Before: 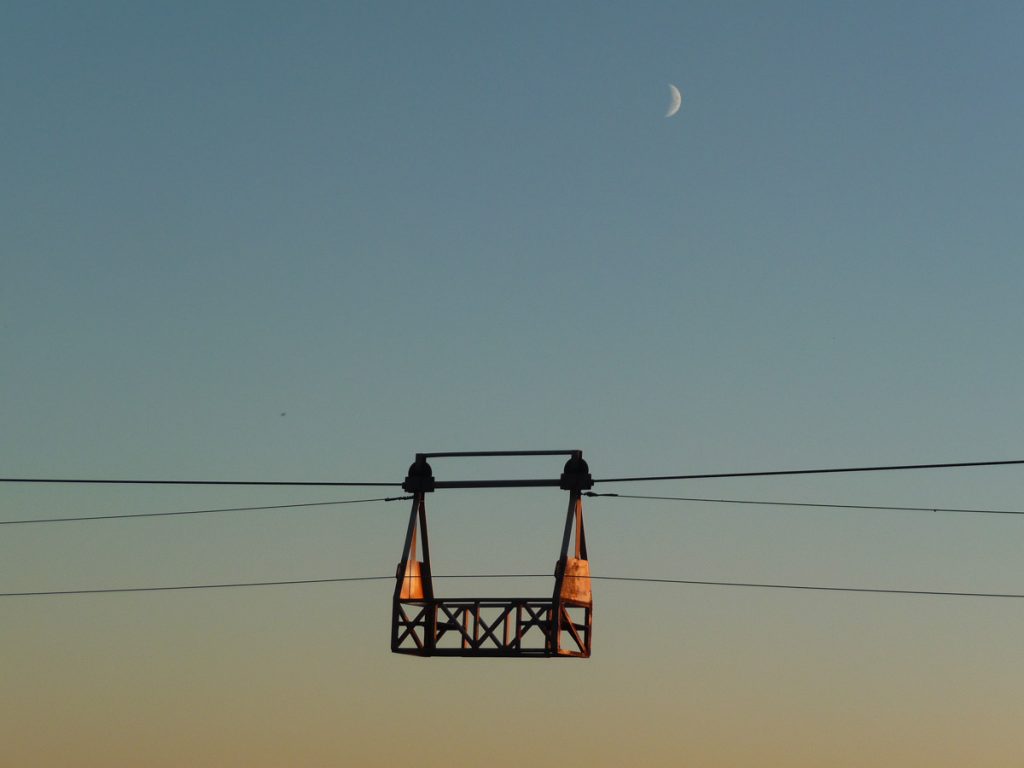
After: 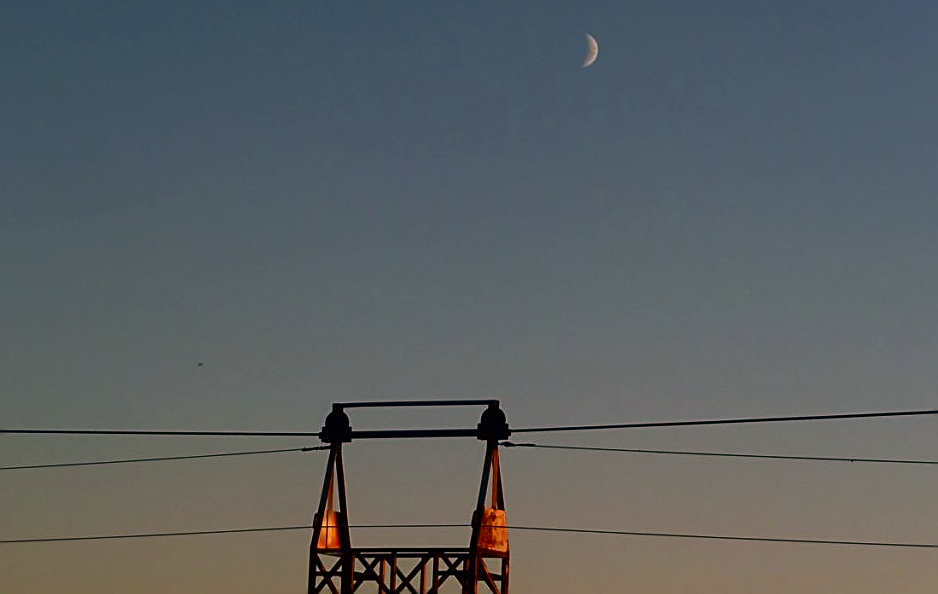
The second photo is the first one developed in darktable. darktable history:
sharpen: on, module defaults
crop: left 8.155%, top 6.611%, bottom 15.385%
color correction: highlights a* 14.52, highlights b* 4.84
contrast brightness saturation: contrast 0.13, brightness -0.24, saturation 0.14
